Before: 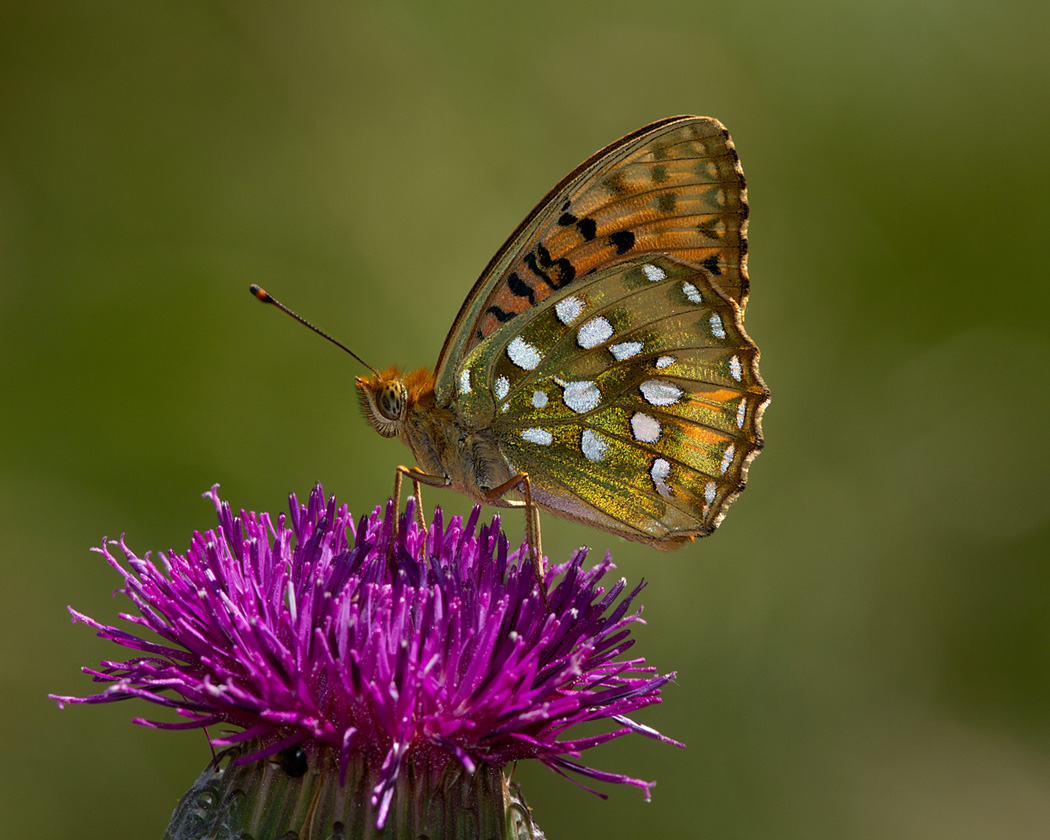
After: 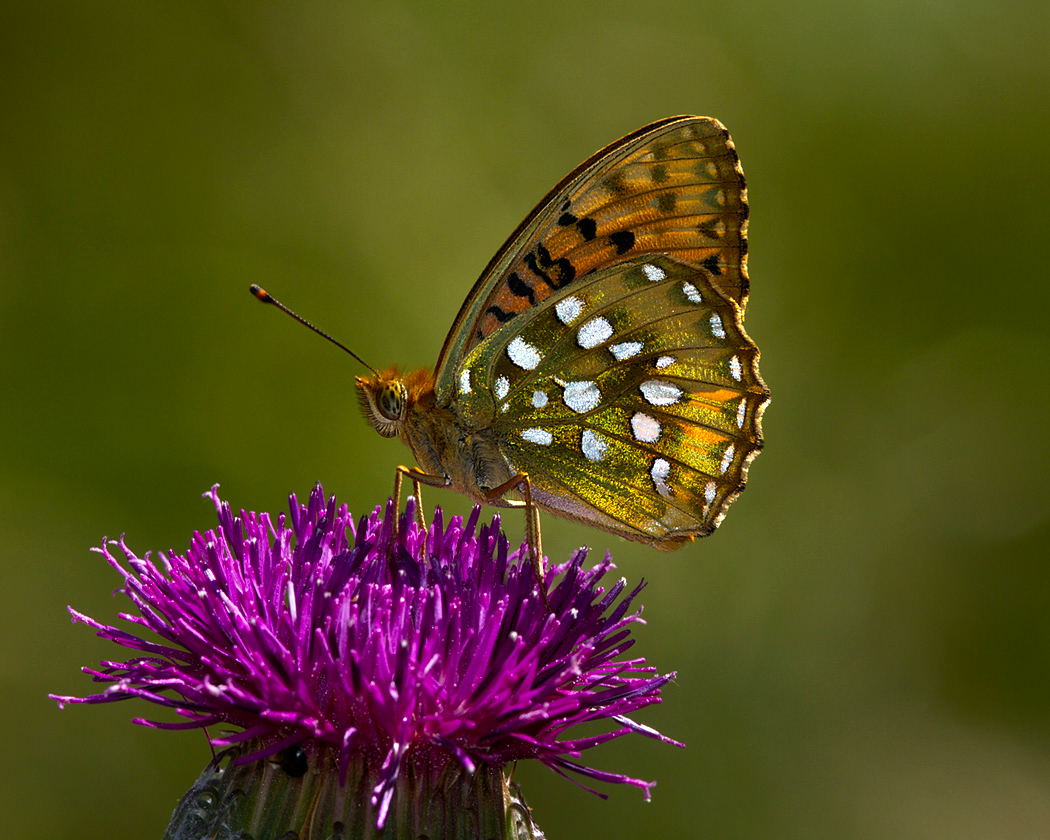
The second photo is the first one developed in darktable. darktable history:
color balance rgb: perceptual saturation grading › global saturation 19.861%, perceptual brilliance grading › global brilliance 15.759%, perceptual brilliance grading › shadows -35.051%
